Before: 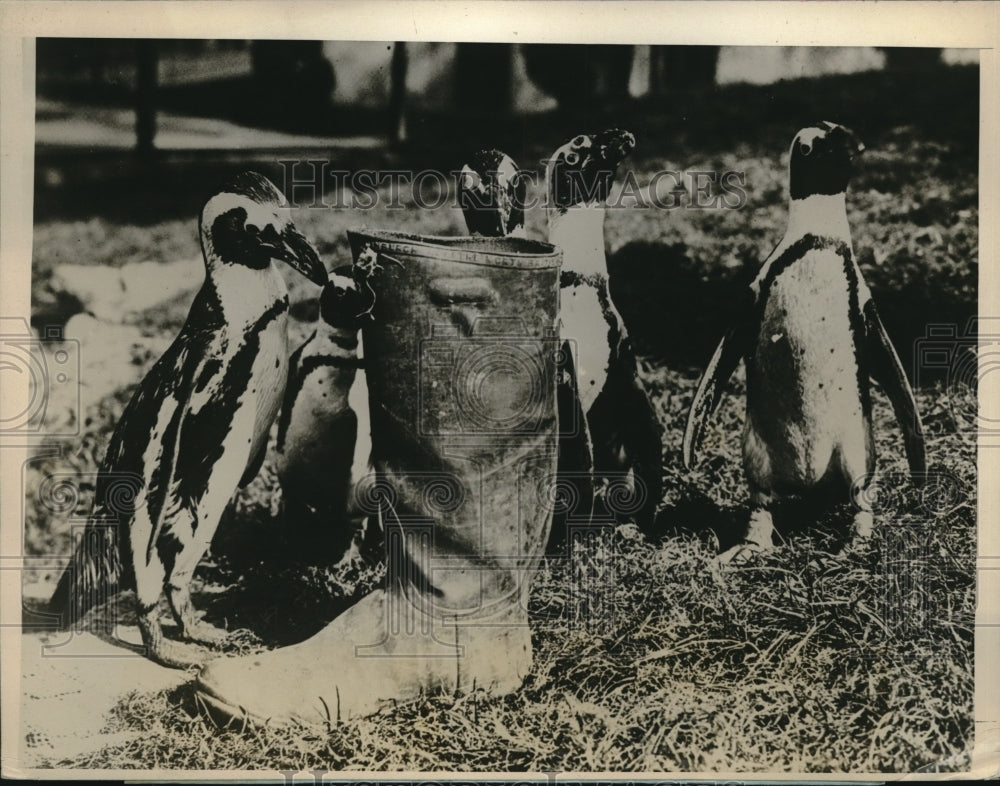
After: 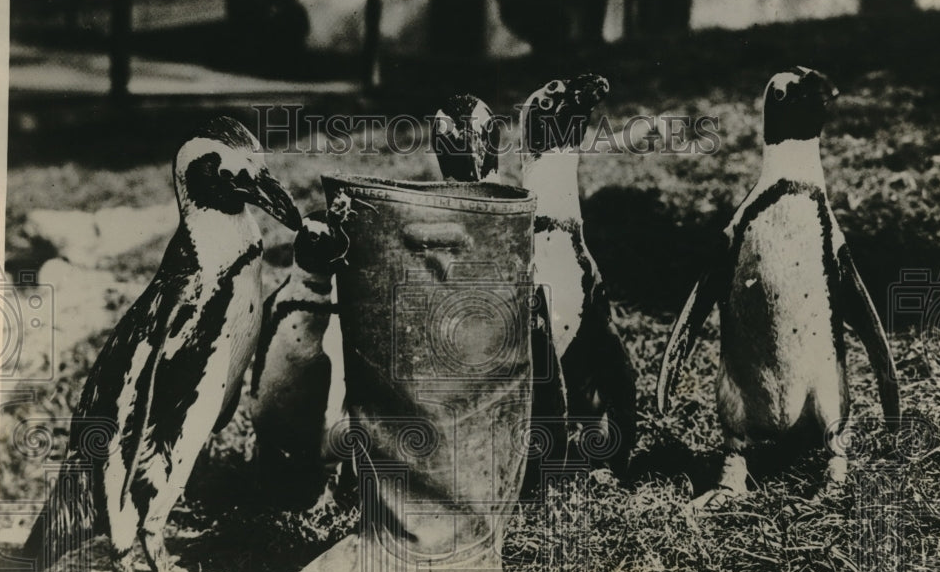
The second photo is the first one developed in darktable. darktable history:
crop: left 2.699%, top 7.008%, right 3.29%, bottom 20.127%
